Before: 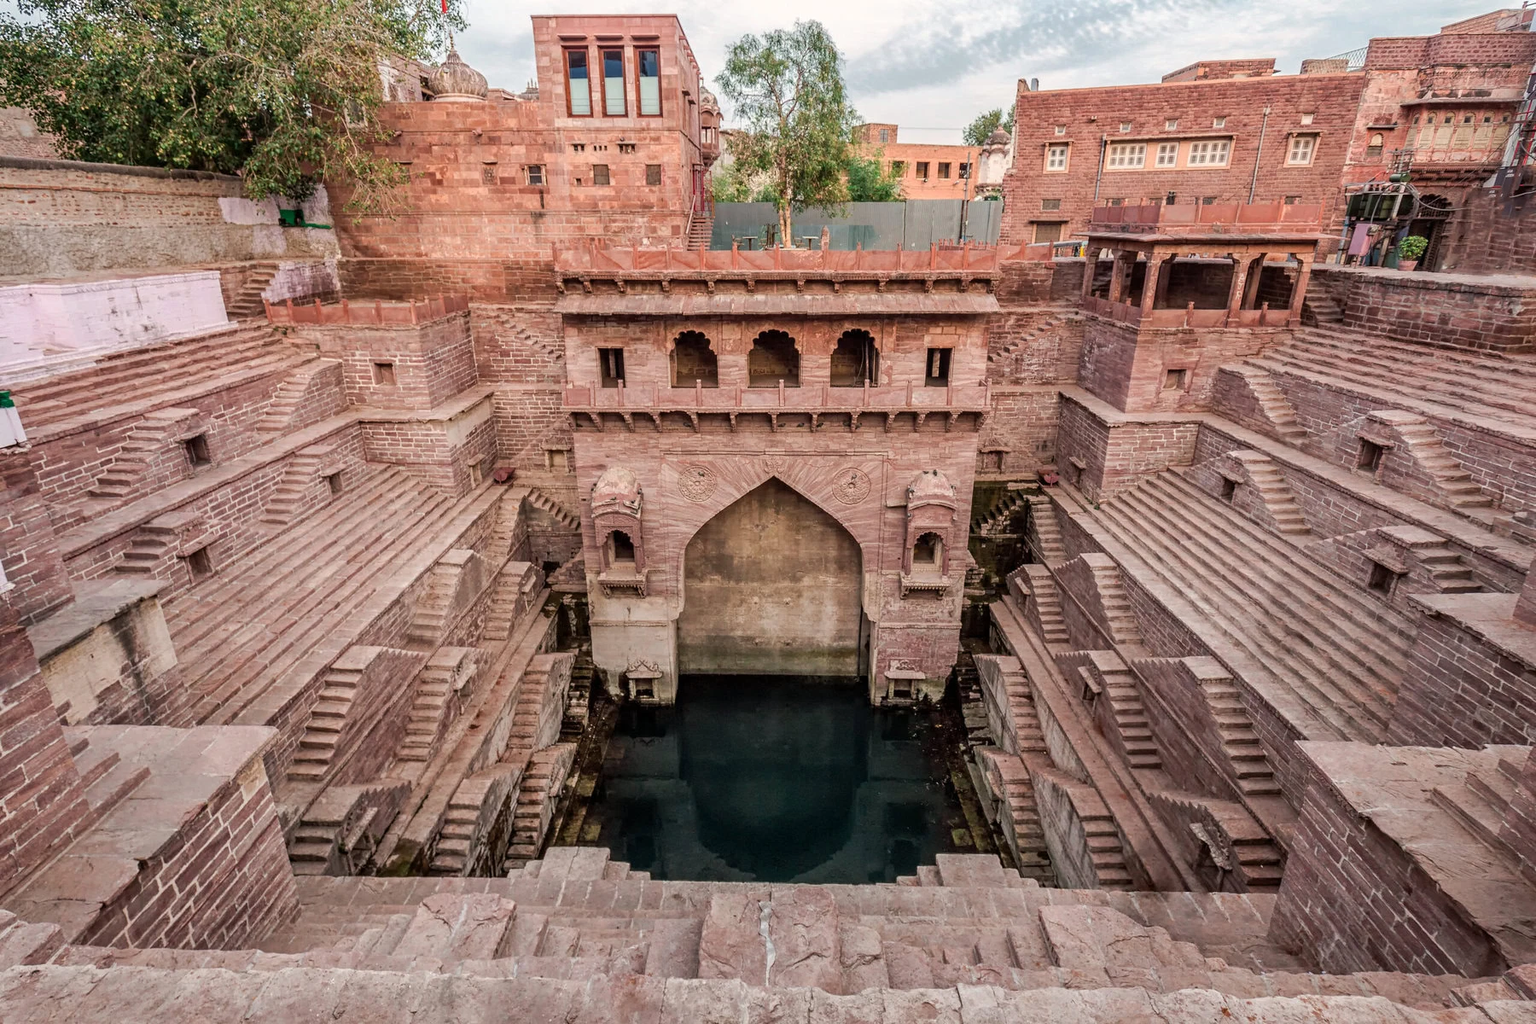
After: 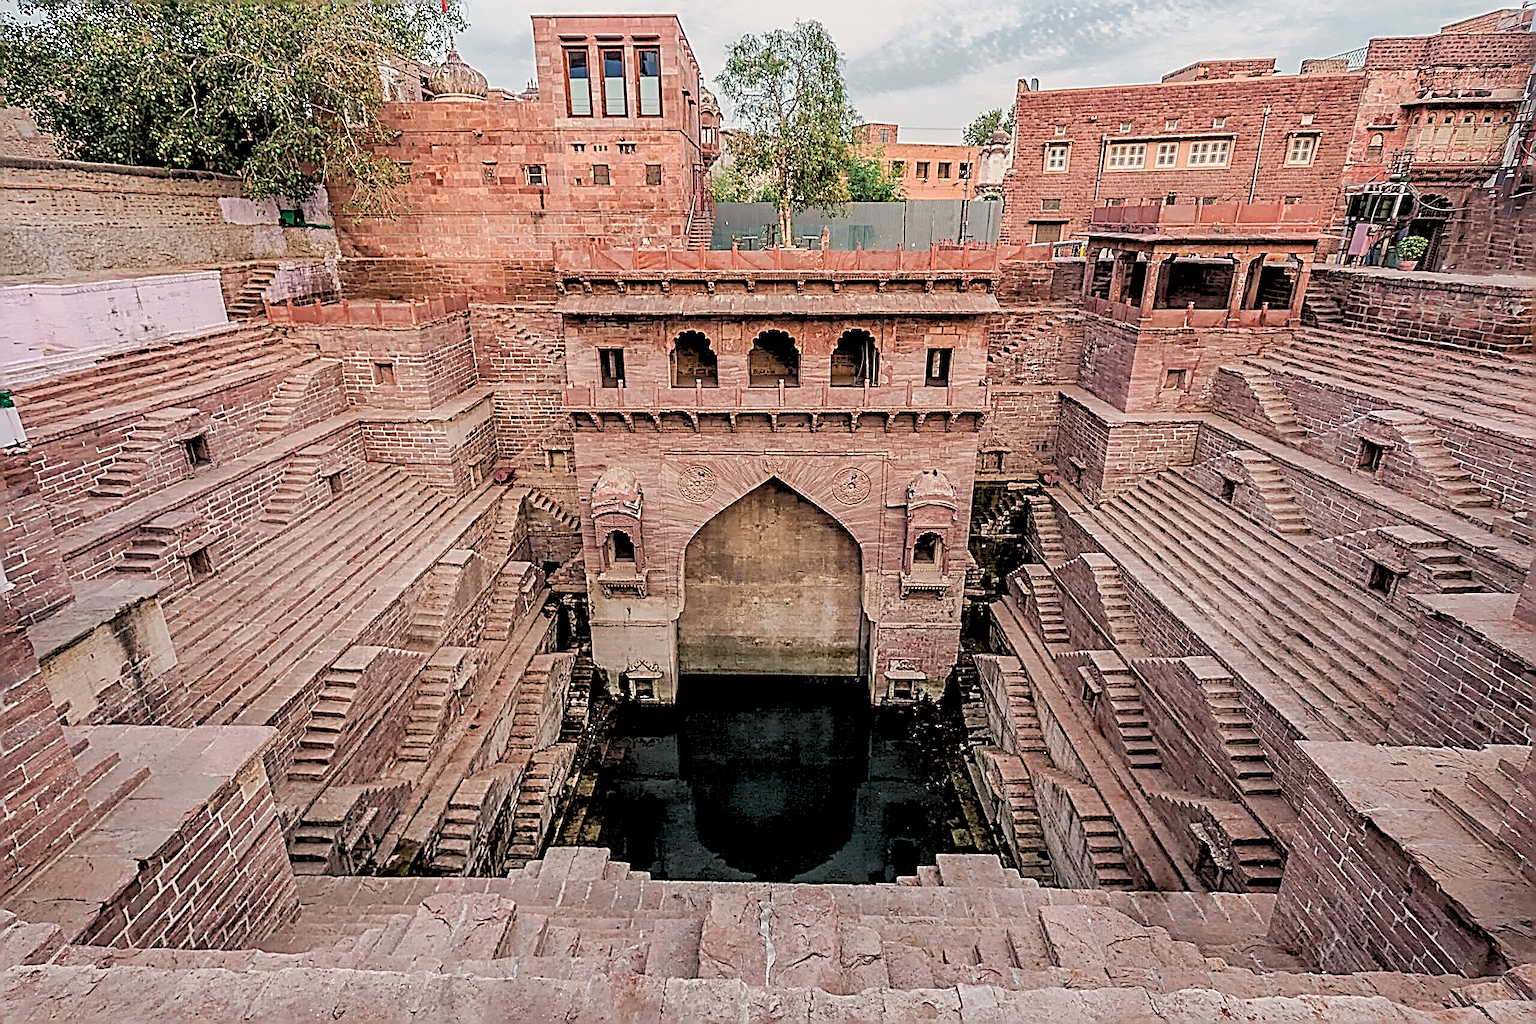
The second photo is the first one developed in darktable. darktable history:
rgb levels: preserve colors sum RGB, levels [[0.038, 0.433, 0.934], [0, 0.5, 1], [0, 0.5, 1]]
sharpen: amount 2
